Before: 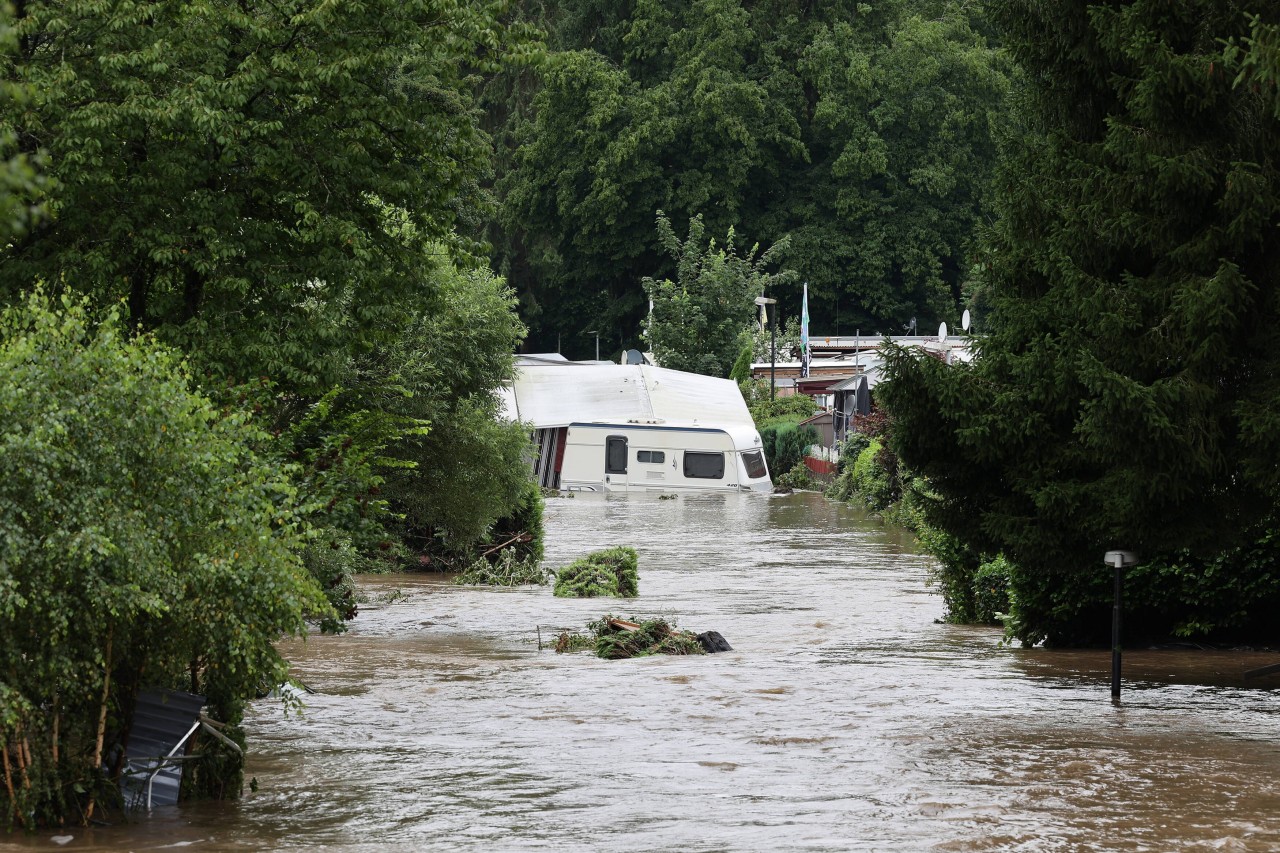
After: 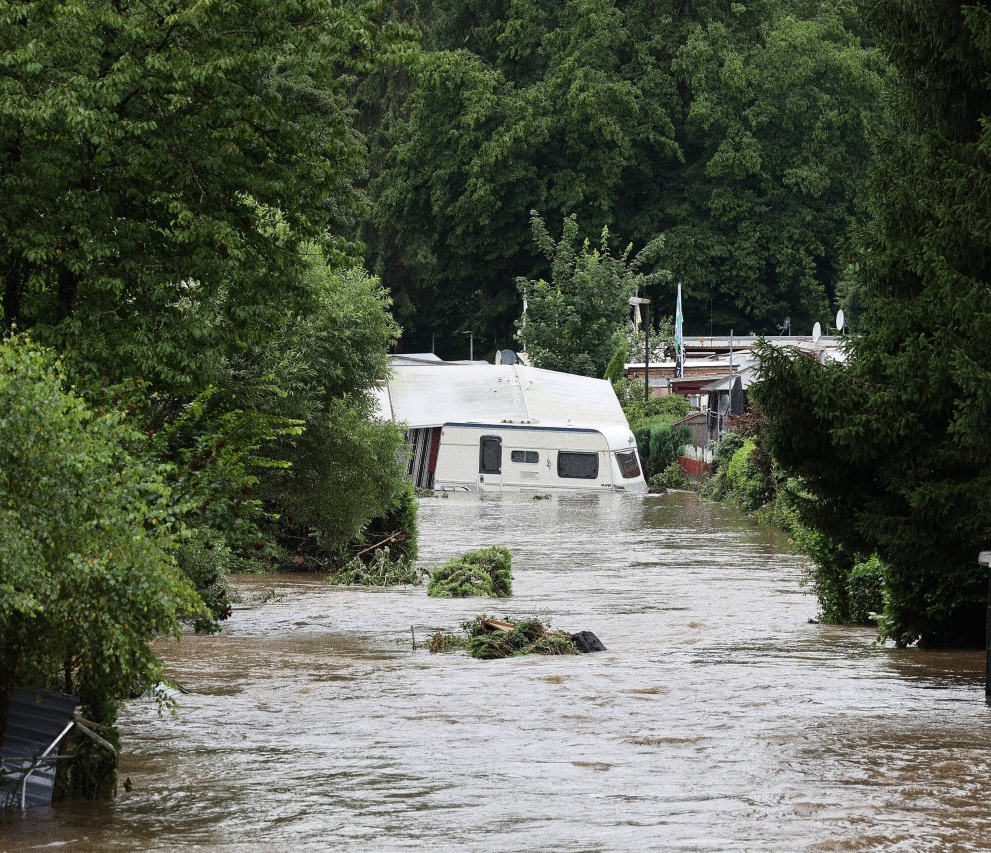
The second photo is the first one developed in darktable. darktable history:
grain: coarseness 11.82 ISO, strength 36.67%, mid-tones bias 74.17%
crop: left 9.88%, right 12.664%
